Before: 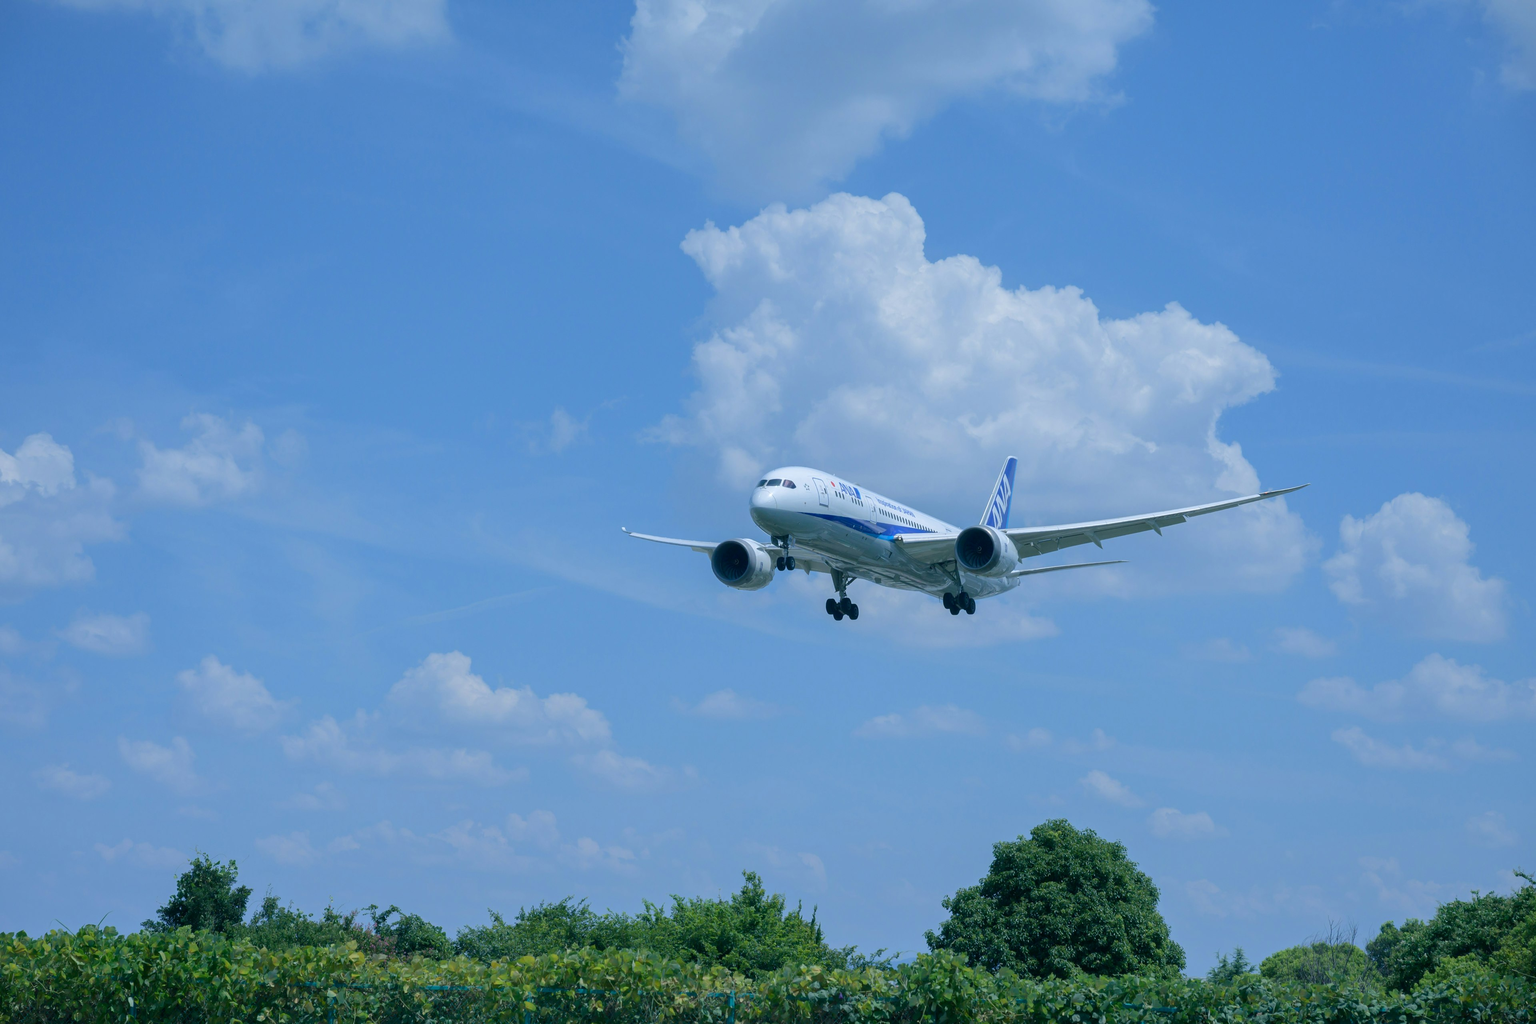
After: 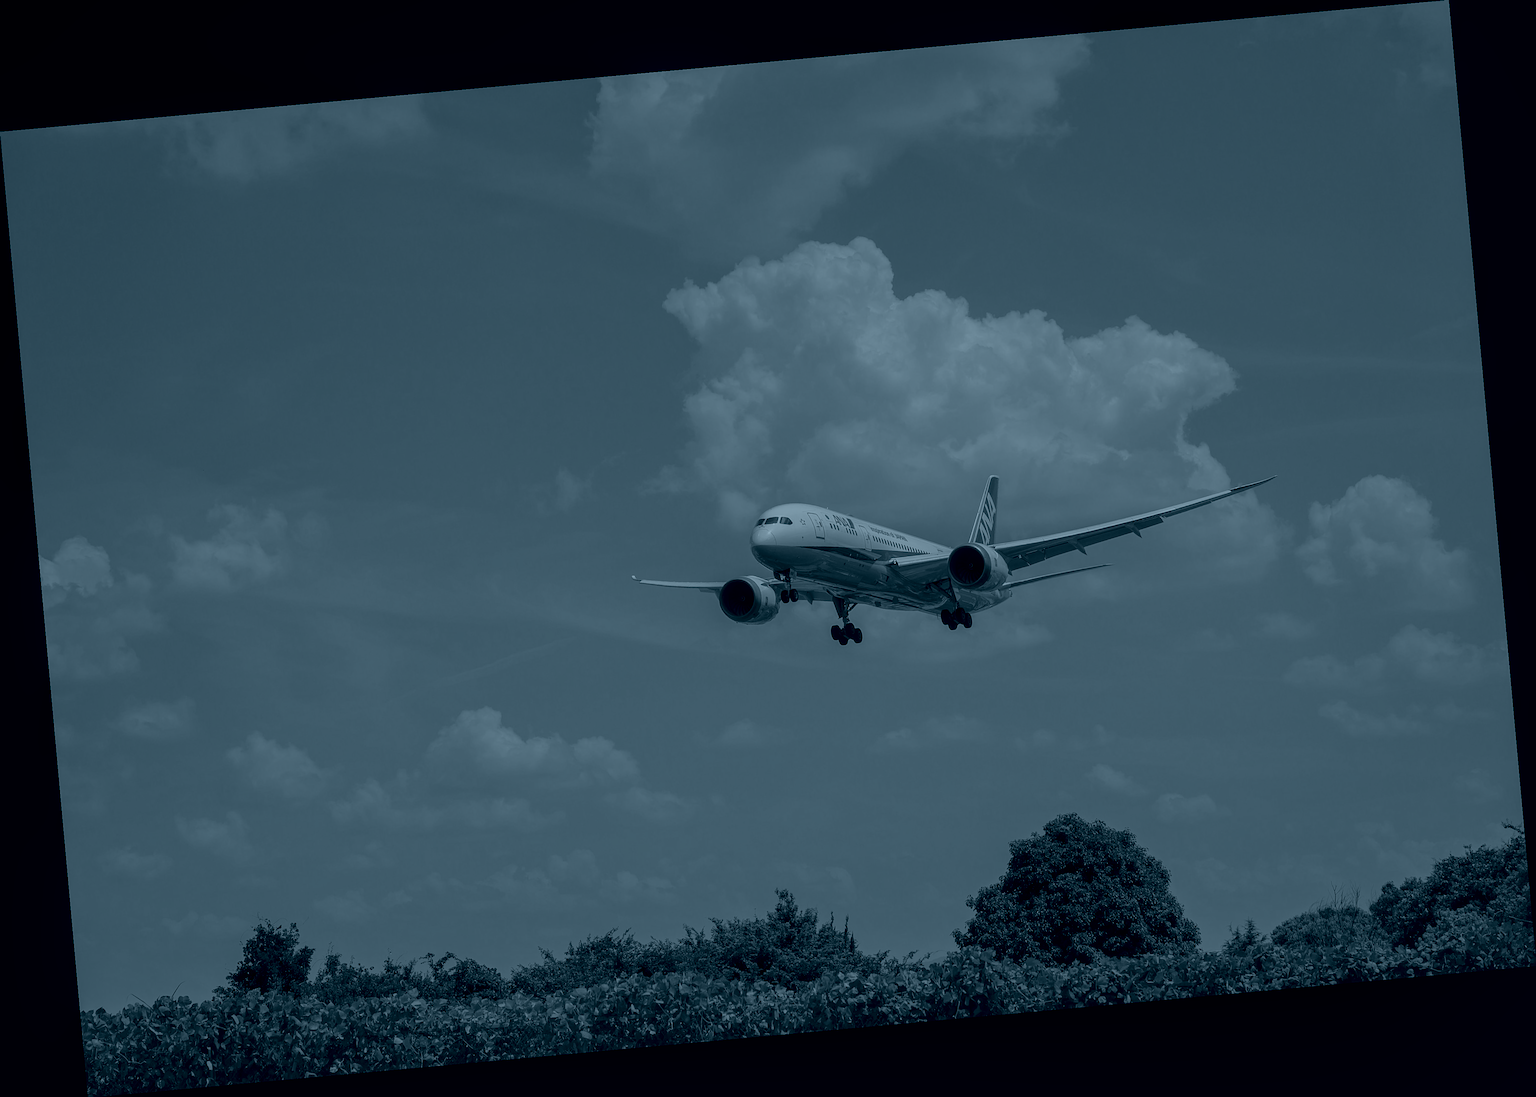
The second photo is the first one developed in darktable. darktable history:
white balance: emerald 1
sharpen: on, module defaults
local contrast: on, module defaults
colorize: hue 194.4°, saturation 29%, source mix 61.75%, lightness 3.98%, version 1
tone equalizer: -8 EV -0.75 EV, -7 EV -0.7 EV, -6 EV -0.6 EV, -5 EV -0.4 EV, -3 EV 0.4 EV, -2 EV 0.6 EV, -1 EV 0.7 EV, +0 EV 0.75 EV, edges refinement/feathering 500, mask exposure compensation -1.57 EV, preserve details no
rotate and perspective: rotation -5.2°, automatic cropping off
haze removal: strength -0.05
